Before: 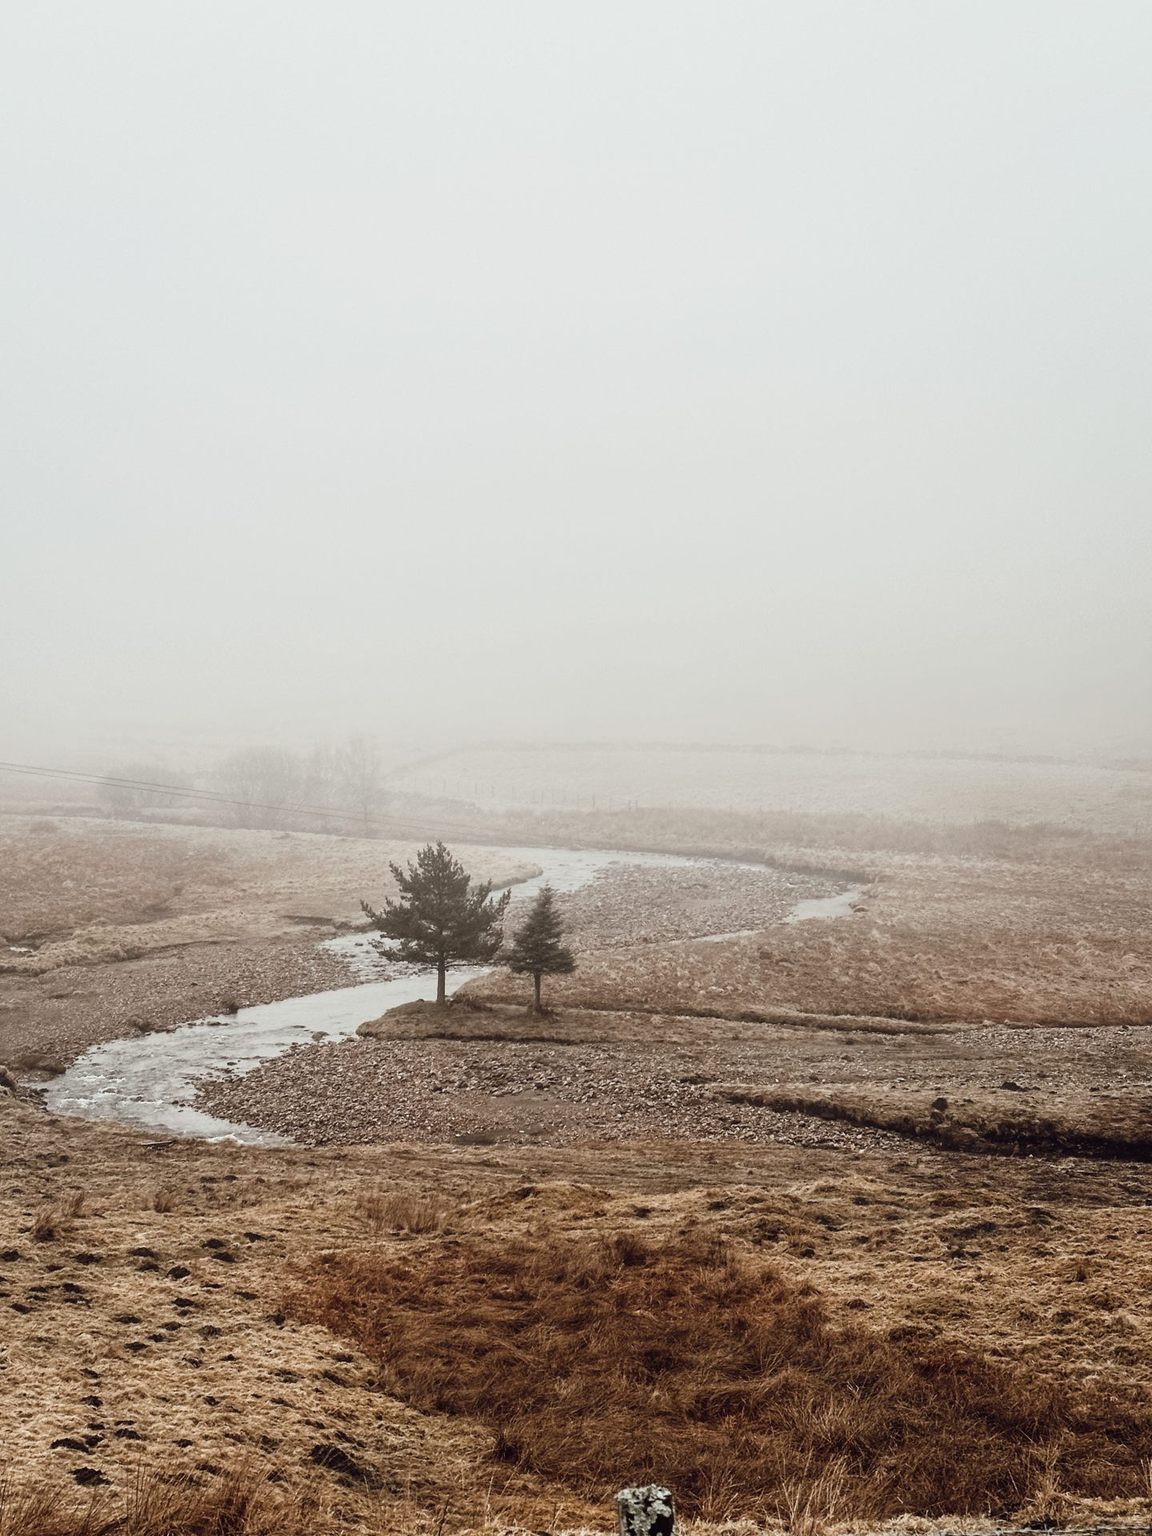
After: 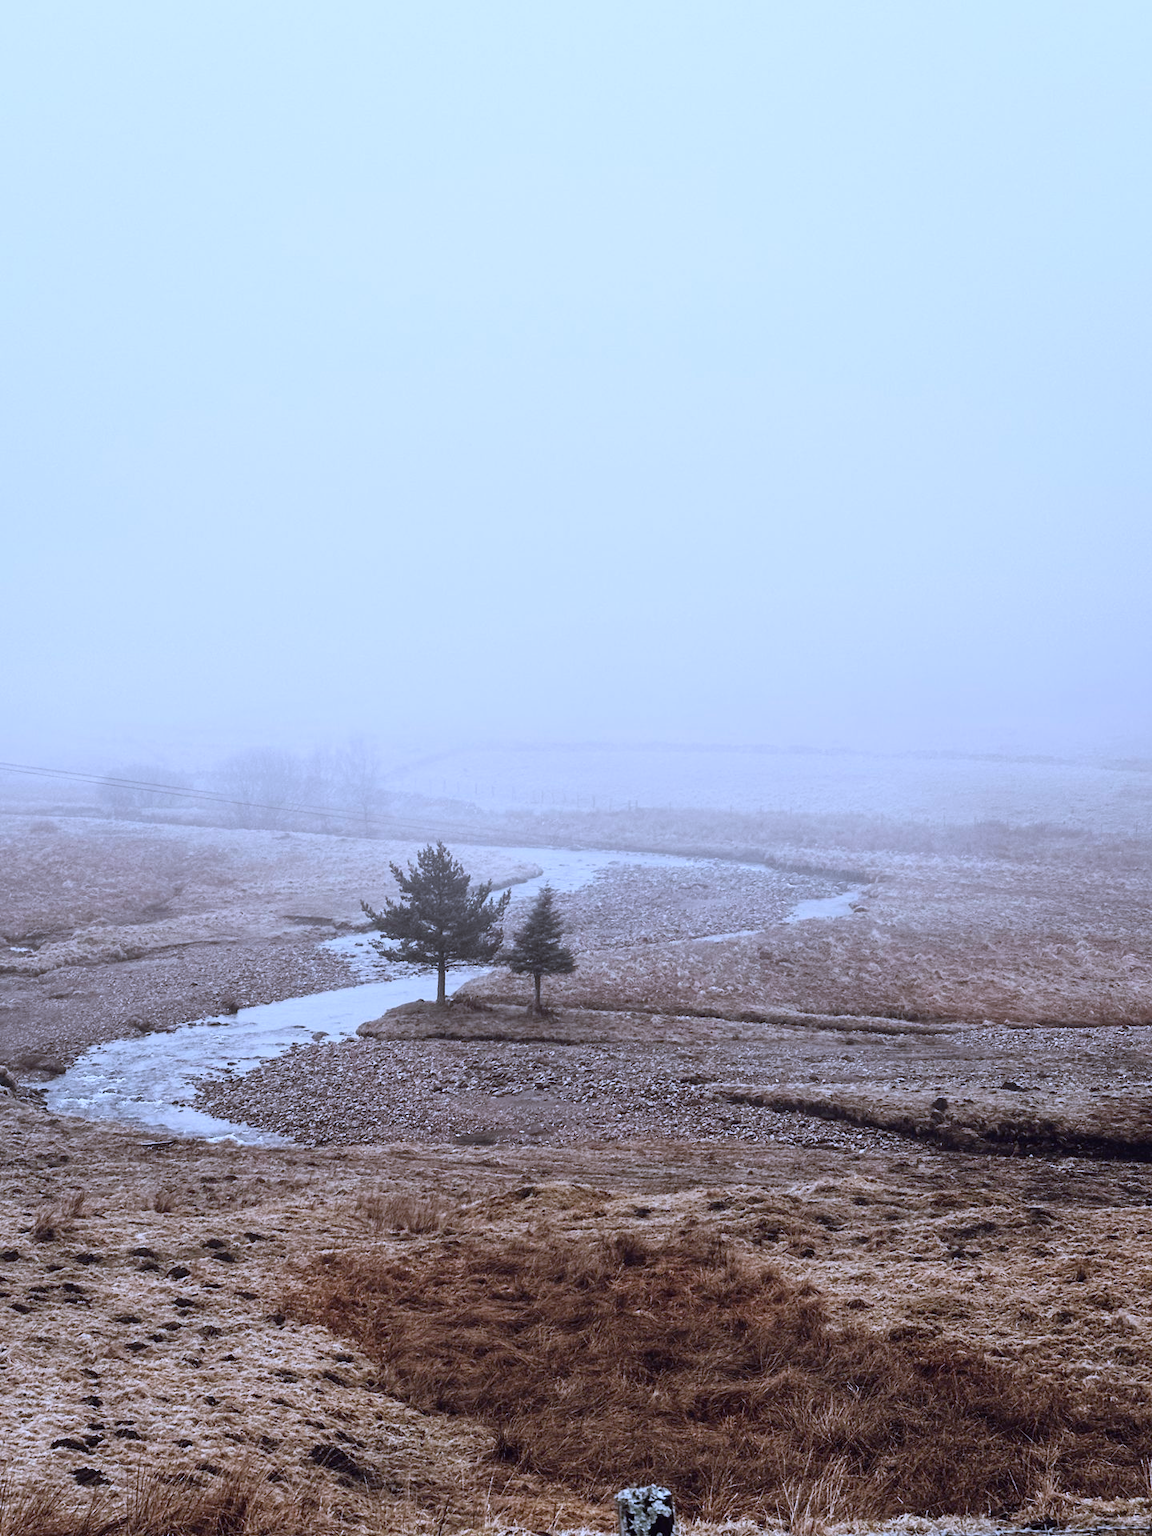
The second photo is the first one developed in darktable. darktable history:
white balance: red 1.004, blue 1.096
tone curve: color space Lab, linked channels, preserve colors none
color calibration: illuminant custom, x 0.39, y 0.392, temperature 3856.94 K
